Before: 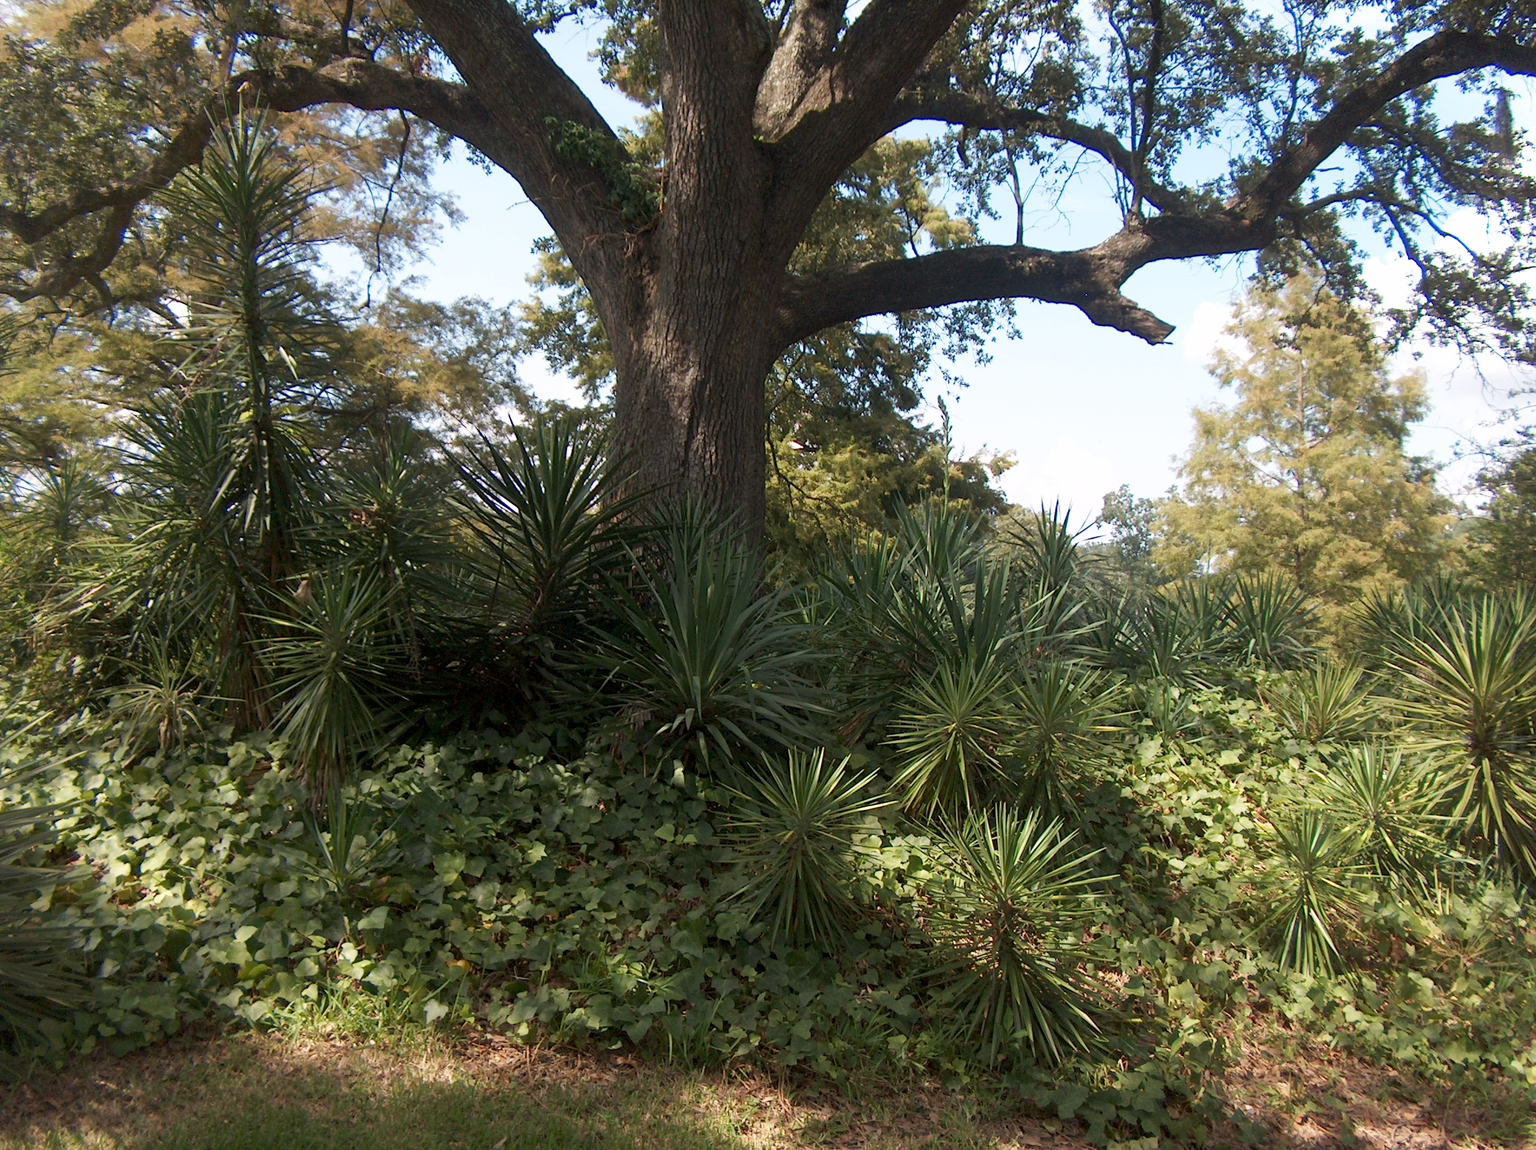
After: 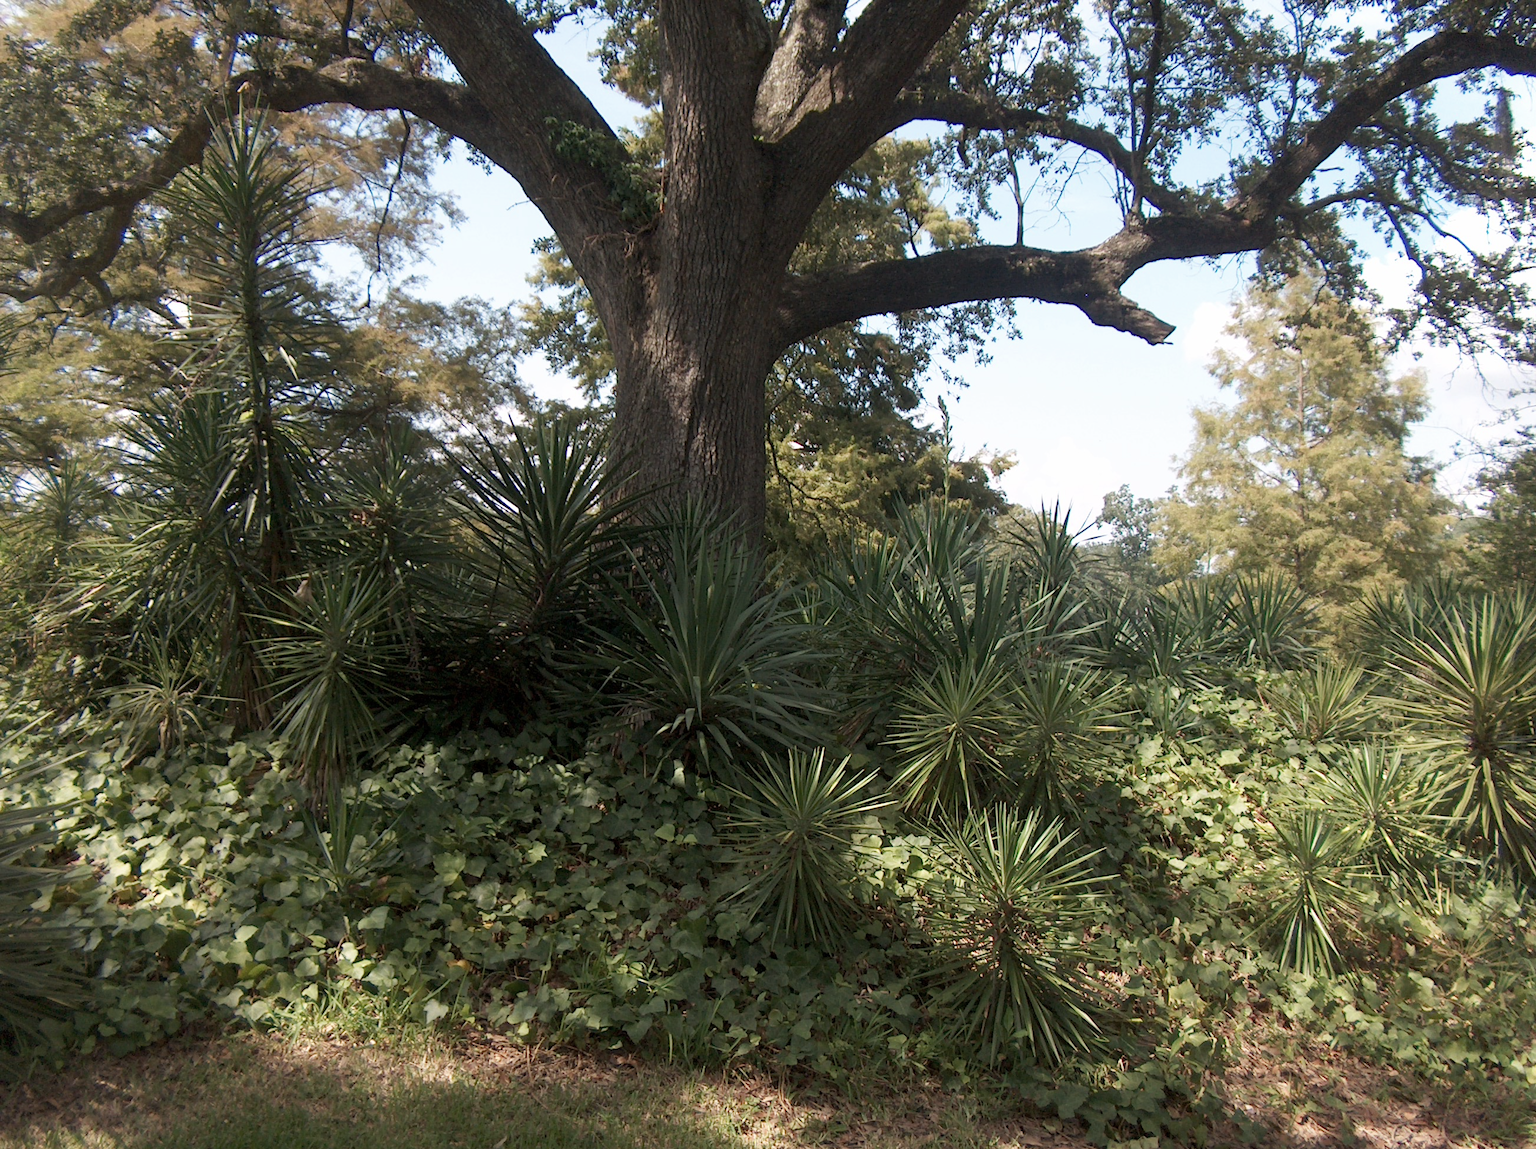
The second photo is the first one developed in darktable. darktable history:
contrast brightness saturation: saturation -0.178
